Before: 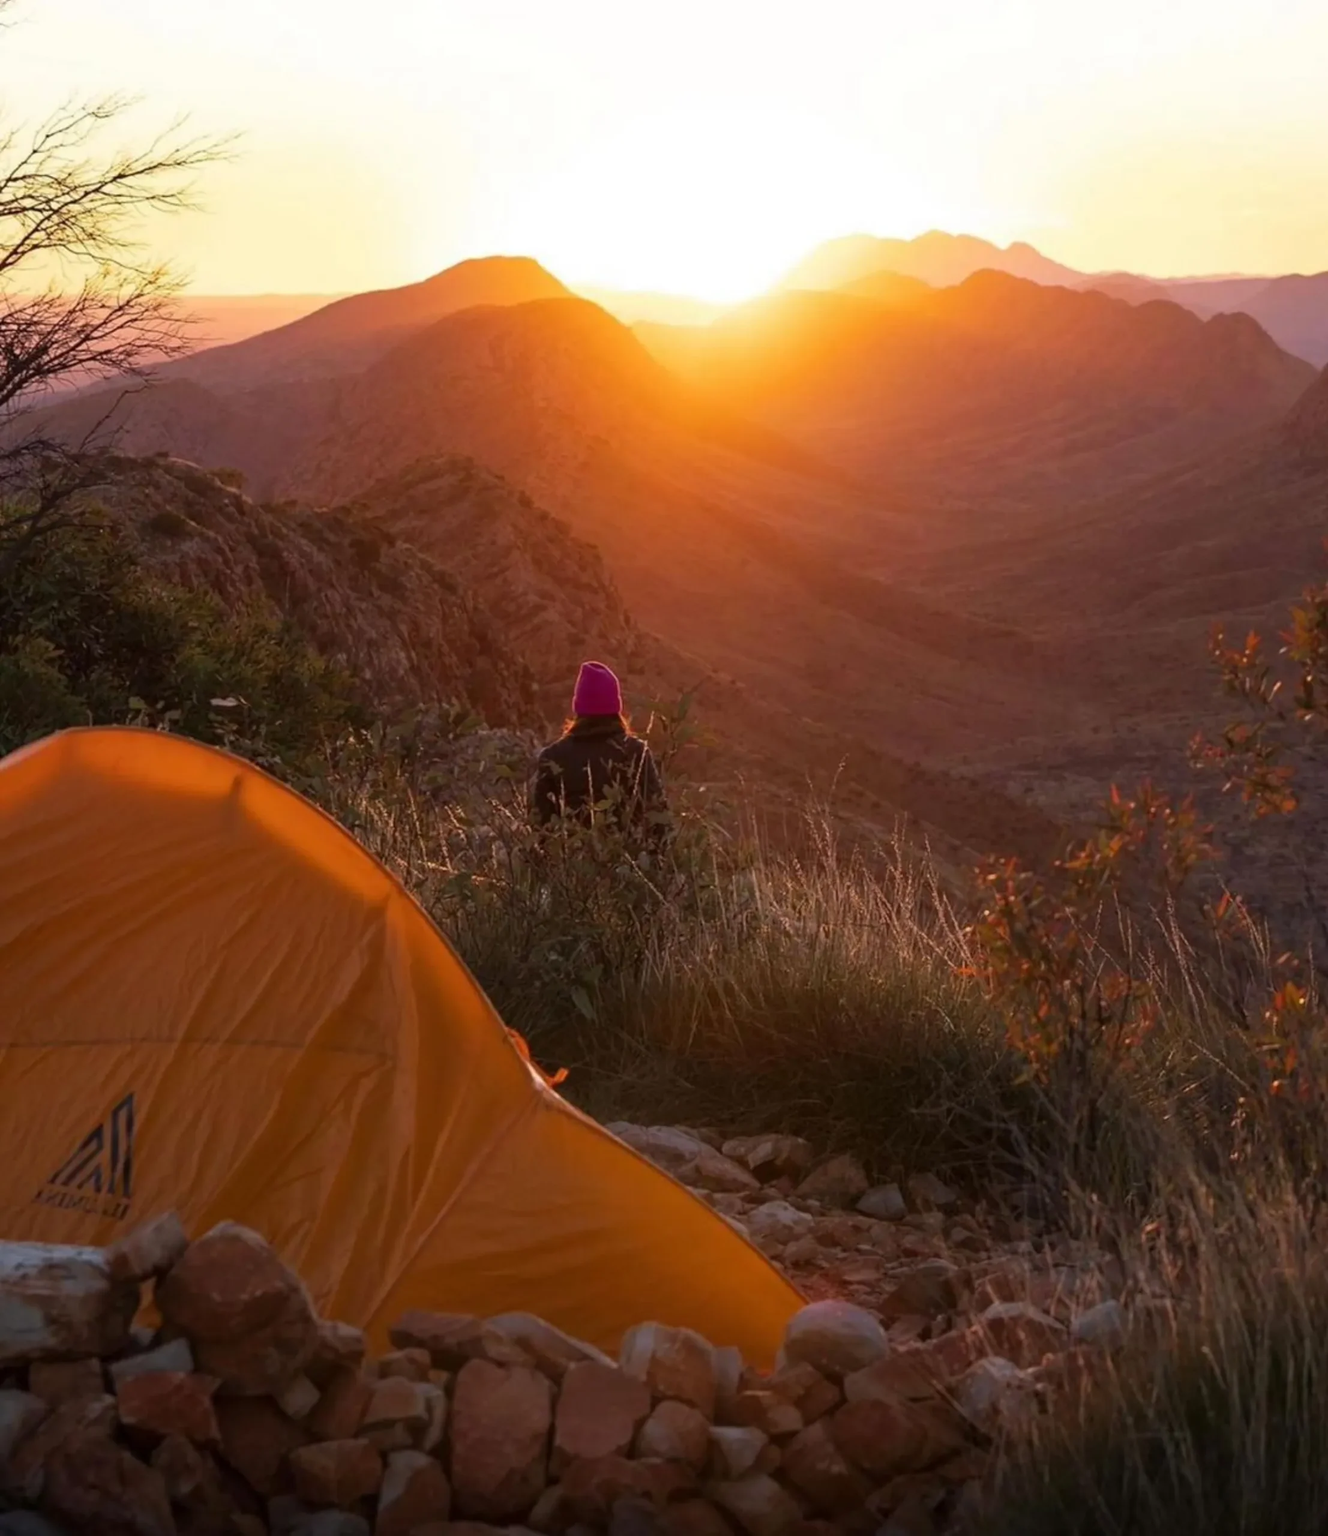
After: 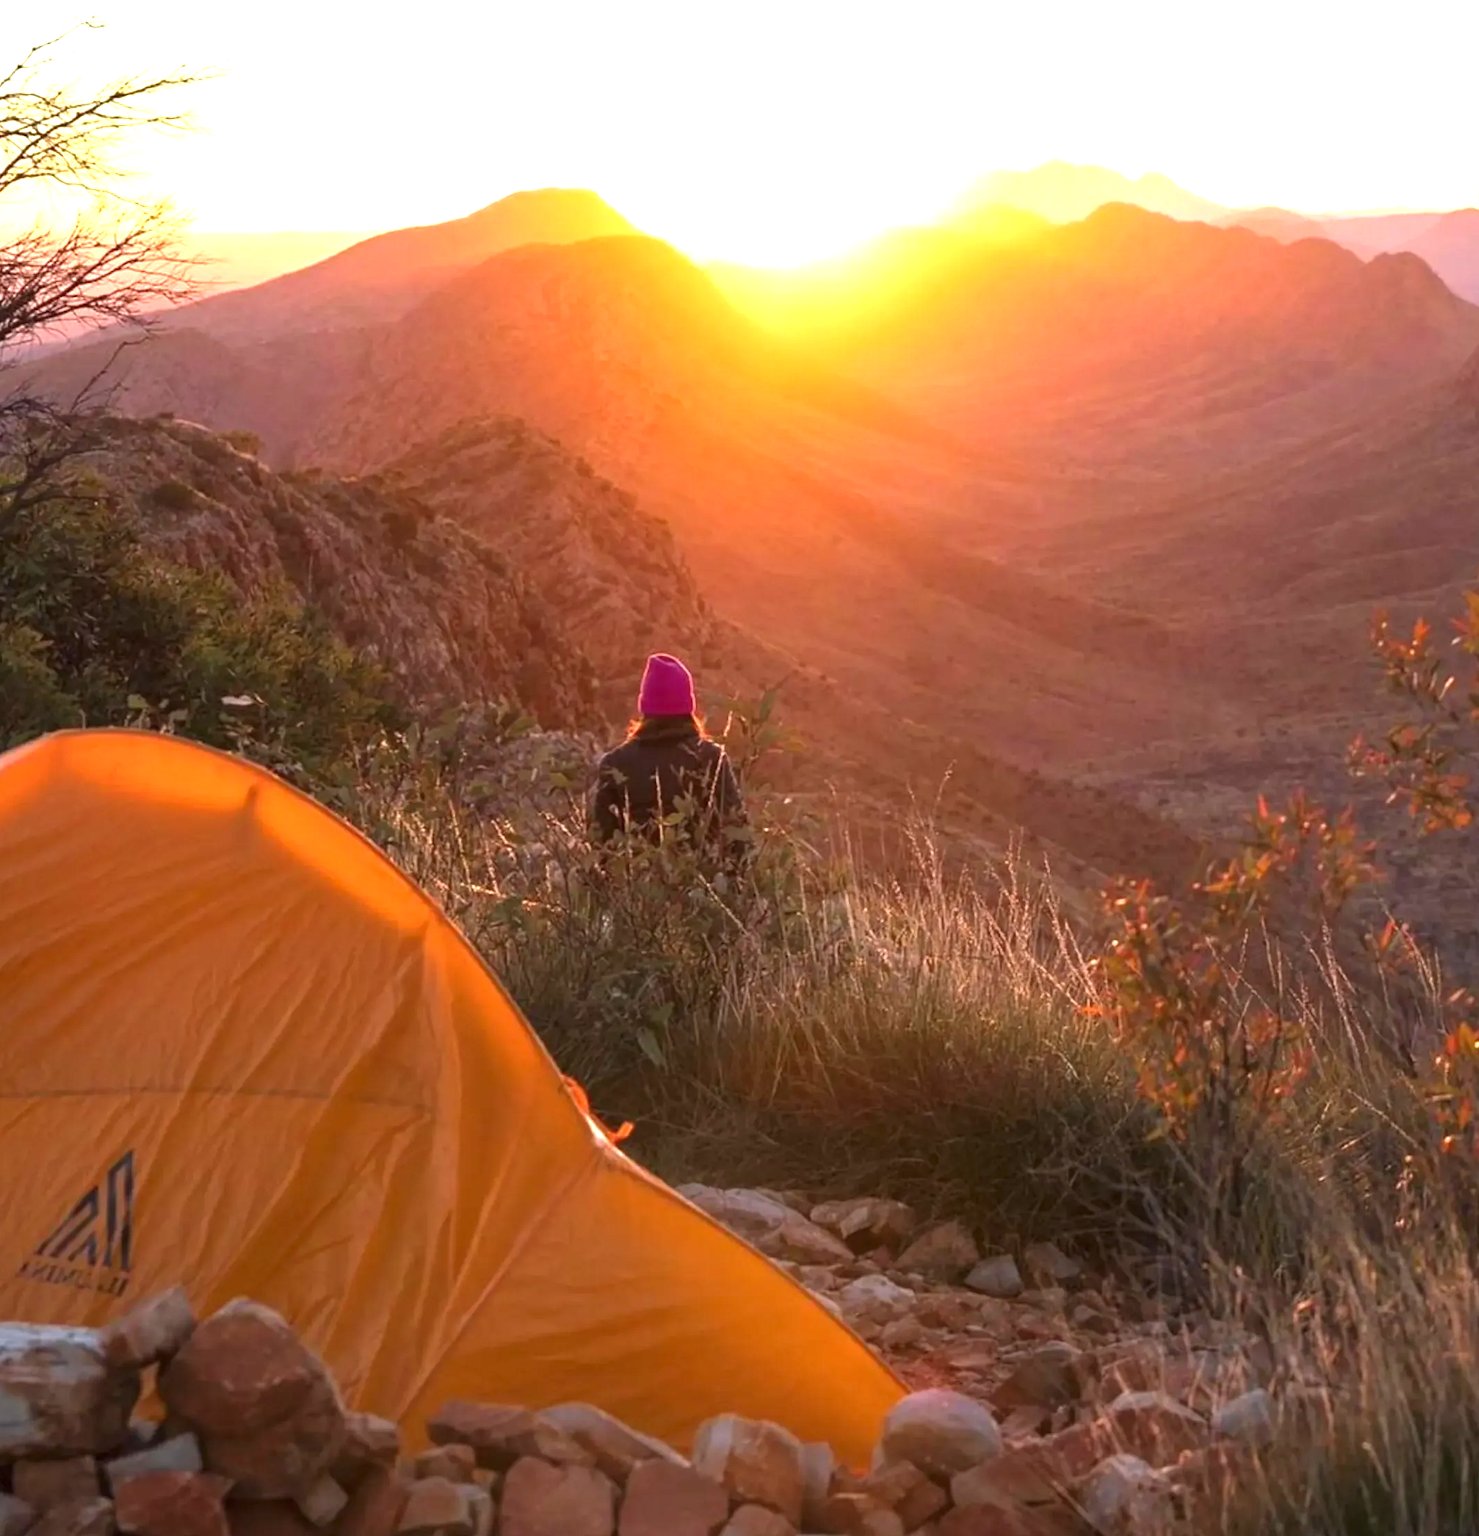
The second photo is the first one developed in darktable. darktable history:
crop: left 1.372%, top 6.111%, right 1.593%, bottom 6.71%
exposure: black level correction 0, exposure 1.2 EV, compensate highlight preservation false
